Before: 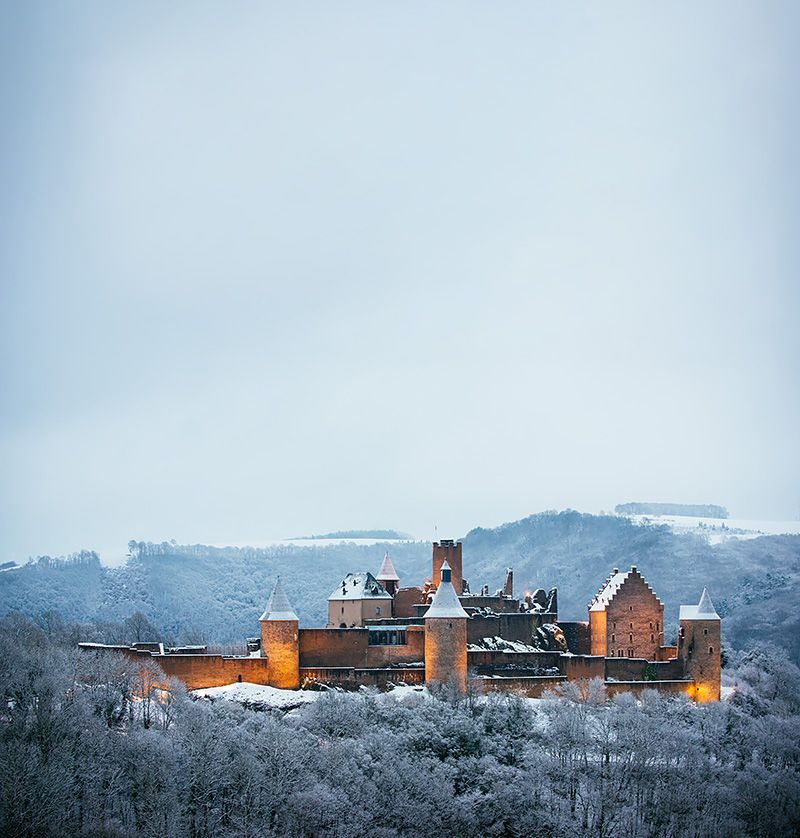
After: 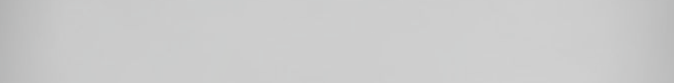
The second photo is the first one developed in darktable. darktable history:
exposure: exposure -0.582 EV, compensate highlight preservation false
tone curve: curves: ch0 [(0, 0) (0.135, 0.09) (0.326, 0.386) (0.489, 0.573) (0.663, 0.749) (0.854, 0.897) (1, 0.974)]; ch1 [(0, 0) (0.366, 0.367) (0.475, 0.453) (0.494, 0.493) (0.504, 0.497) (0.544, 0.569) (0.562, 0.605) (0.622, 0.694) (1, 1)]; ch2 [(0, 0) (0.333, 0.346) (0.375, 0.375) (0.424, 0.43) (0.476, 0.492) (0.502, 0.503) (0.533, 0.534) (0.572, 0.603) (0.605, 0.656) (0.641, 0.709) (1, 1)], color space Lab, independent channels, preserve colors none
sharpen: on, module defaults
crop and rotate: left 9.644%, top 9.491%, right 6.021%, bottom 80.509%
local contrast: mode bilateral grid, contrast 100, coarseness 100, detail 108%, midtone range 0.2
vignetting: brightness -0.233, saturation 0.141
color zones: curves: ch1 [(0, 0.006) (0.094, 0.285) (0.171, 0.001) (0.429, 0.001) (0.571, 0.003) (0.714, 0.004) (0.857, 0.004) (1, 0.006)]
